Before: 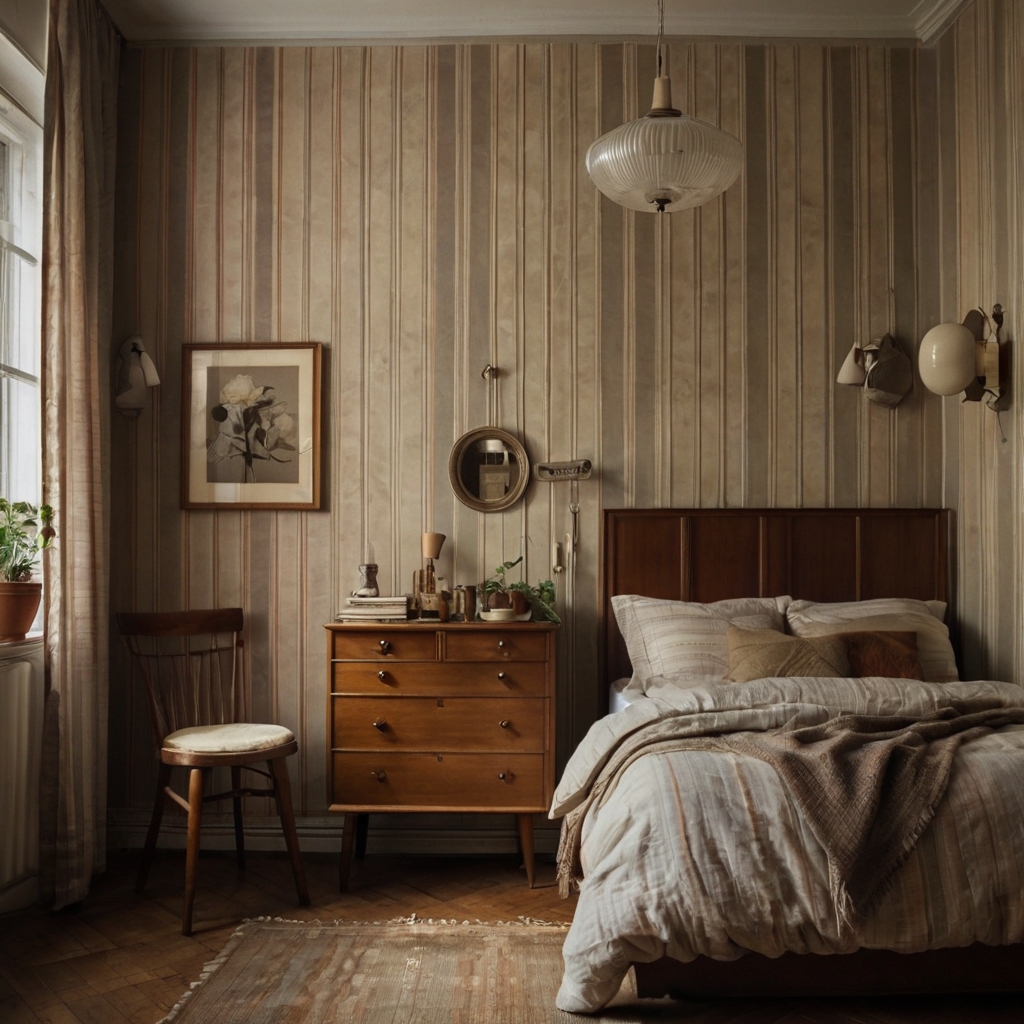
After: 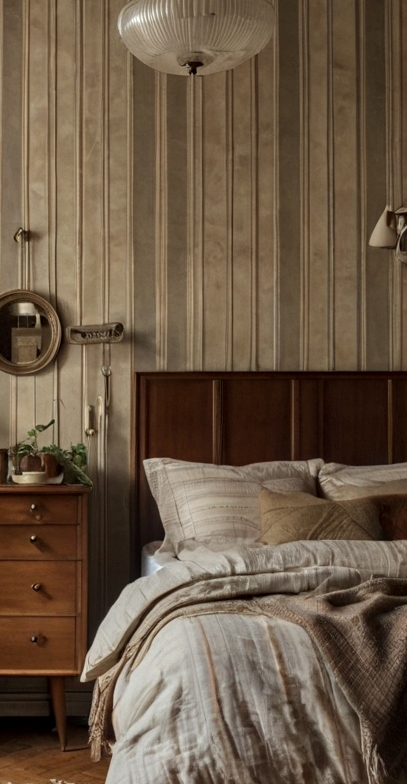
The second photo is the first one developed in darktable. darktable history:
crop: left 45.721%, top 13.393%, right 14.118%, bottom 10.01%
shadows and highlights: shadows 20.55, highlights -20.99, soften with gaussian
local contrast: on, module defaults
